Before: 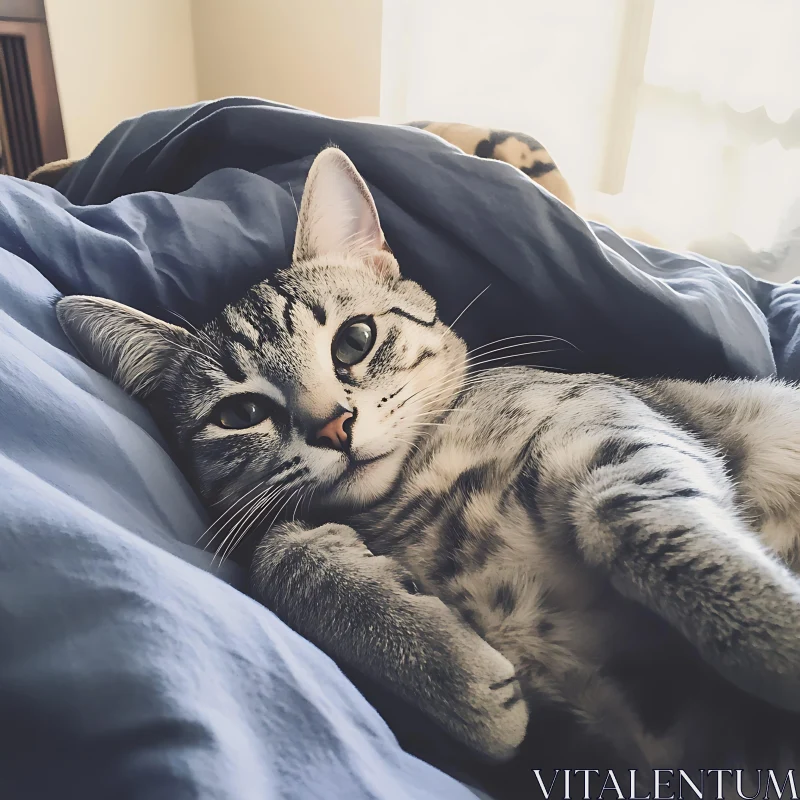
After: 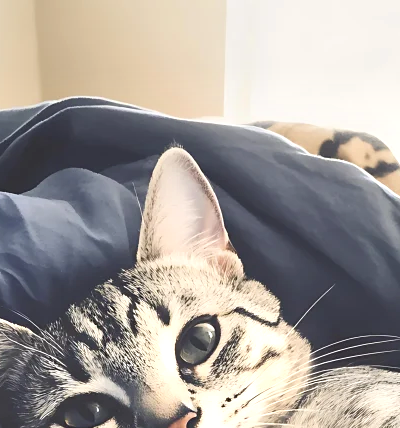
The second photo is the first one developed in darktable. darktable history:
exposure: black level correction 0, exposure 0.7 EV, compensate exposure bias true, compensate highlight preservation false
crop: left 19.556%, right 30.401%, bottom 46.458%
graduated density: on, module defaults
